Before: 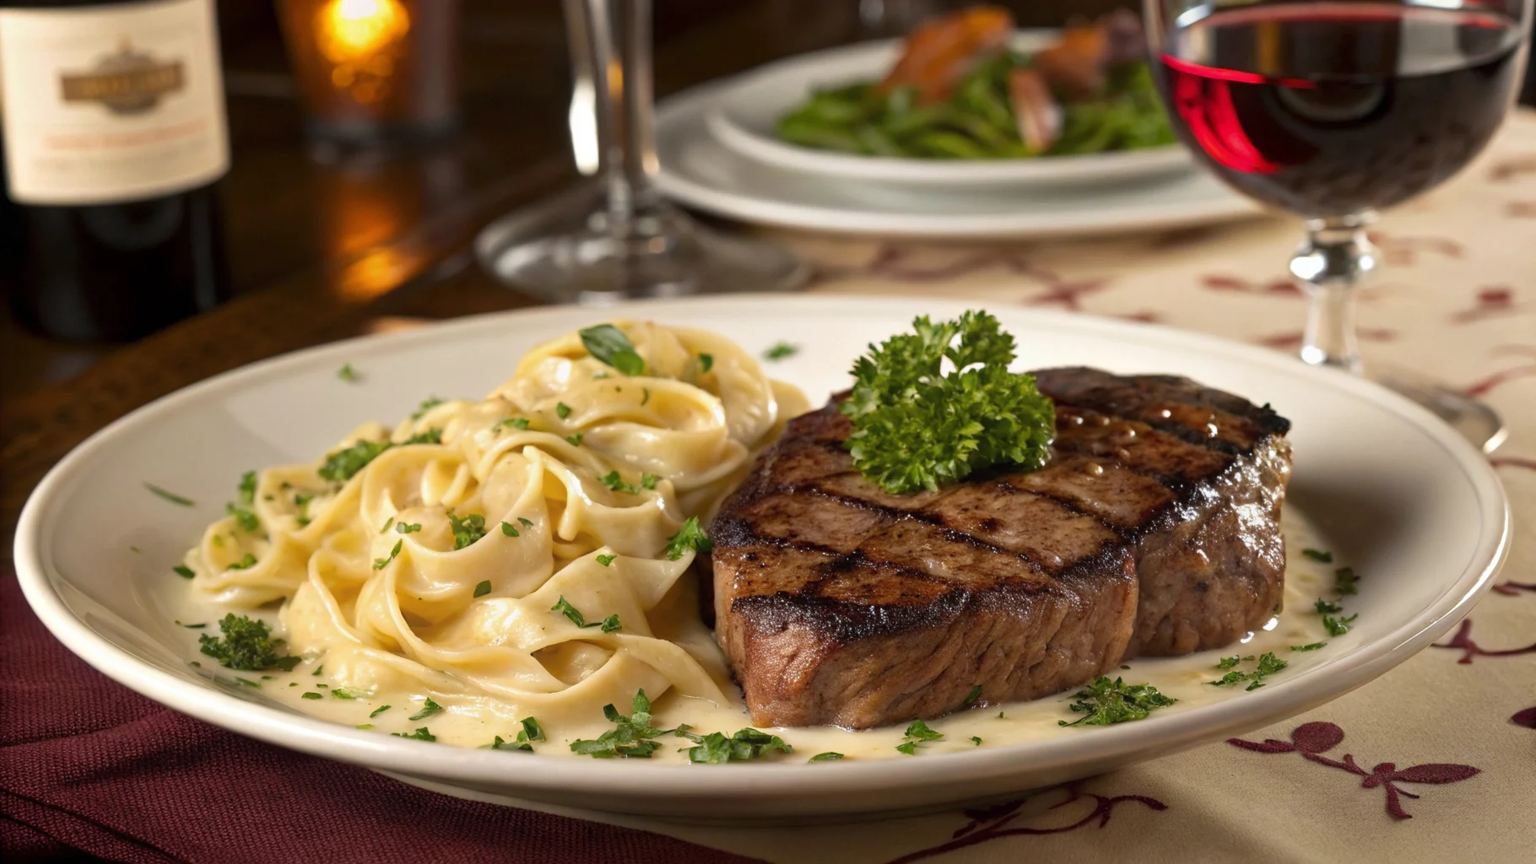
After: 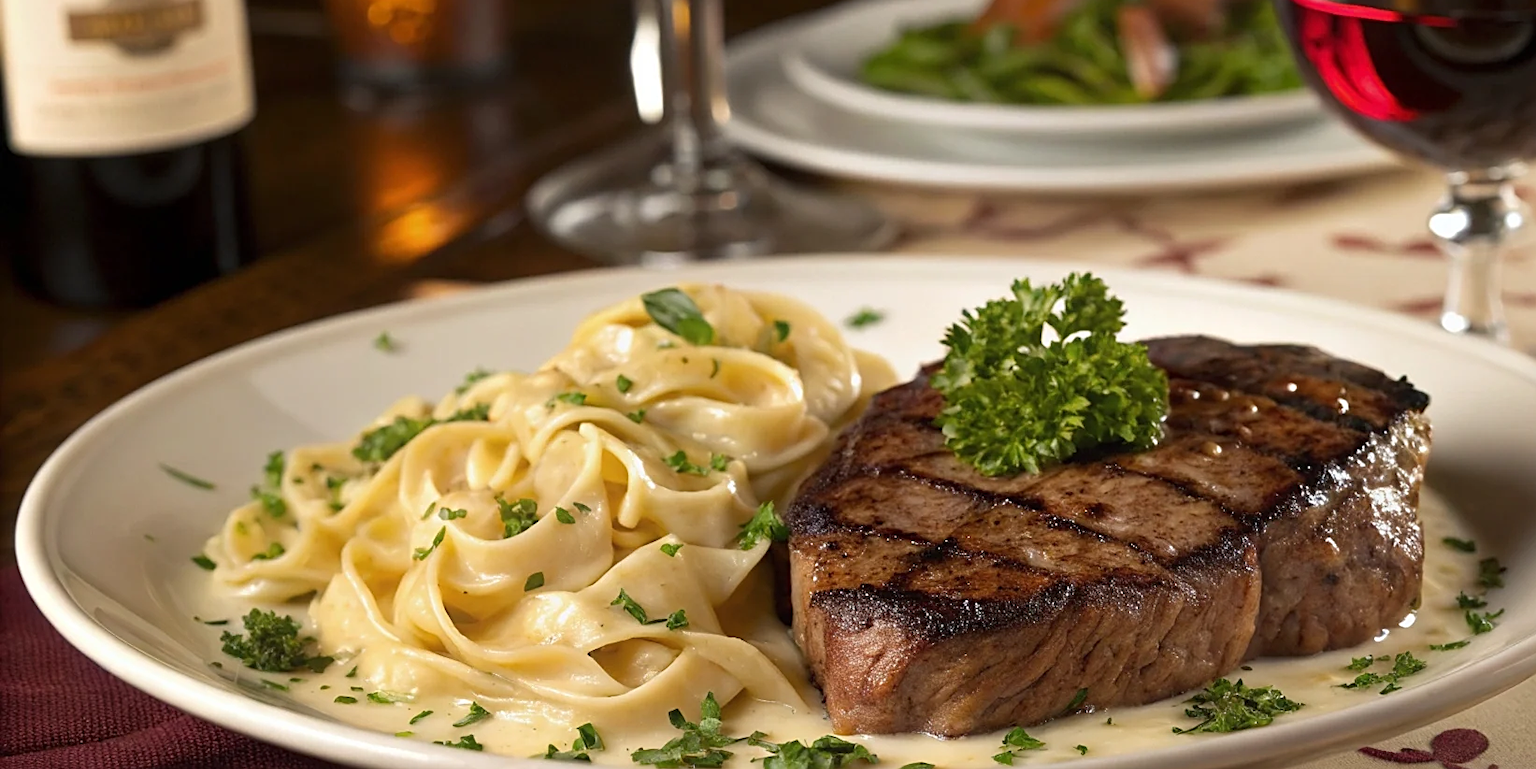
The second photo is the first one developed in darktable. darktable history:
crop: top 7.494%, right 9.696%, bottom 12.068%
sharpen: on, module defaults
